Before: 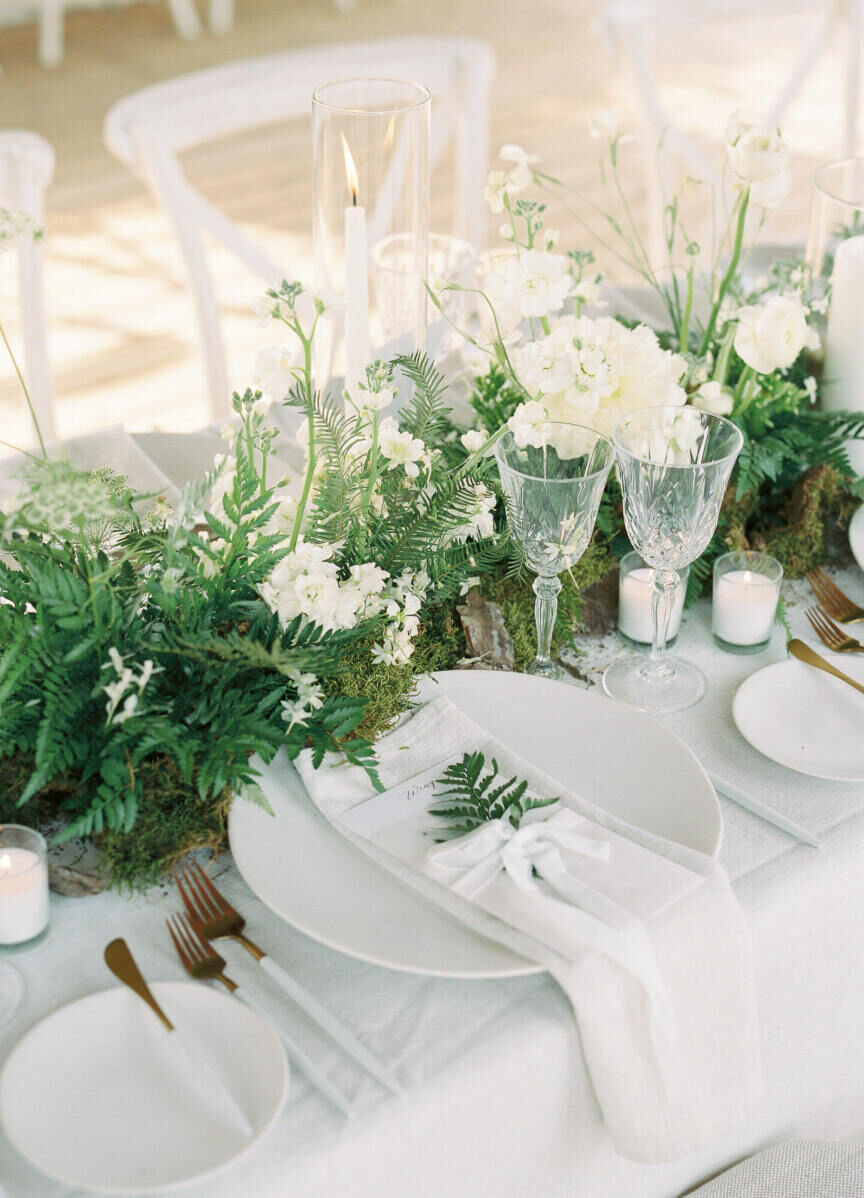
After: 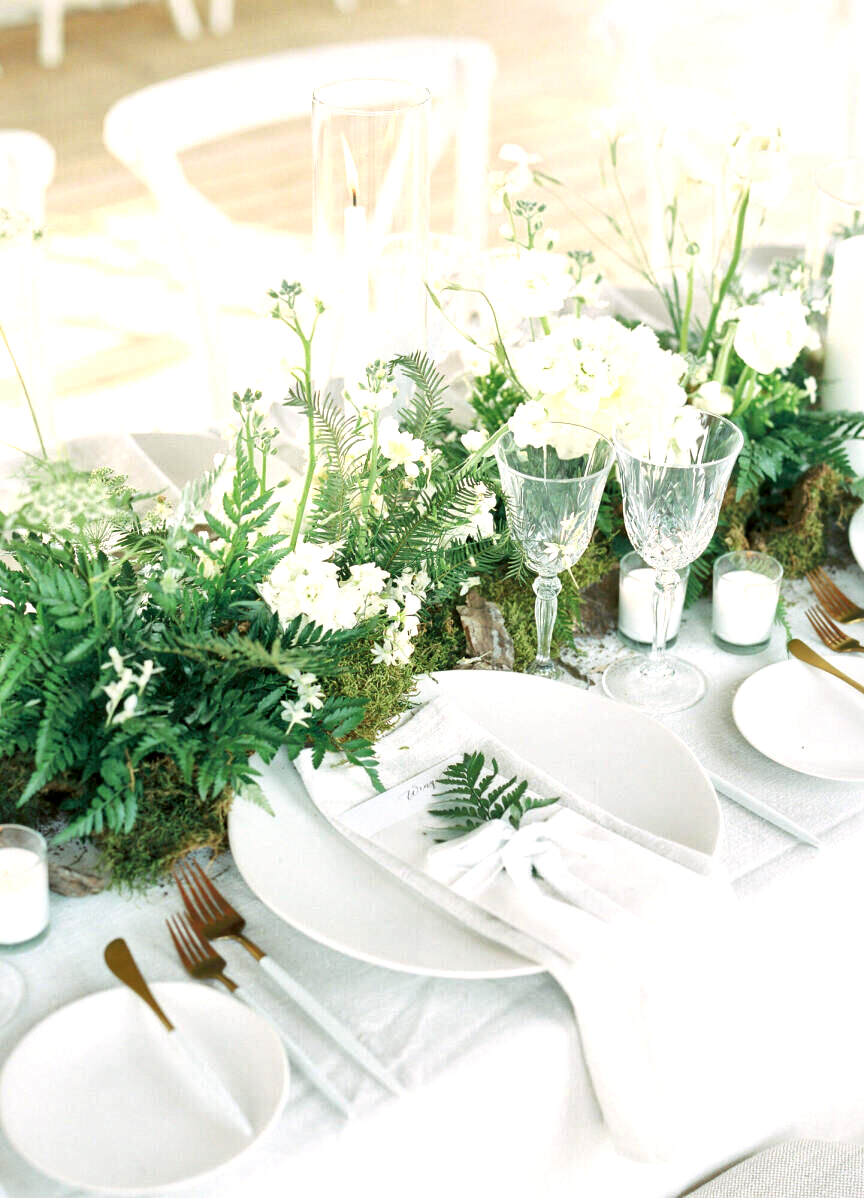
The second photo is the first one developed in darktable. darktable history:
exposure: black level correction 0.001, exposure 0.5 EV, compensate exposure bias true, compensate highlight preservation false
local contrast: mode bilateral grid, contrast 20, coarseness 50, detail 158%, midtone range 0.2
contrast brightness saturation: contrast 0.101, brightness 0.034, saturation 0.094
